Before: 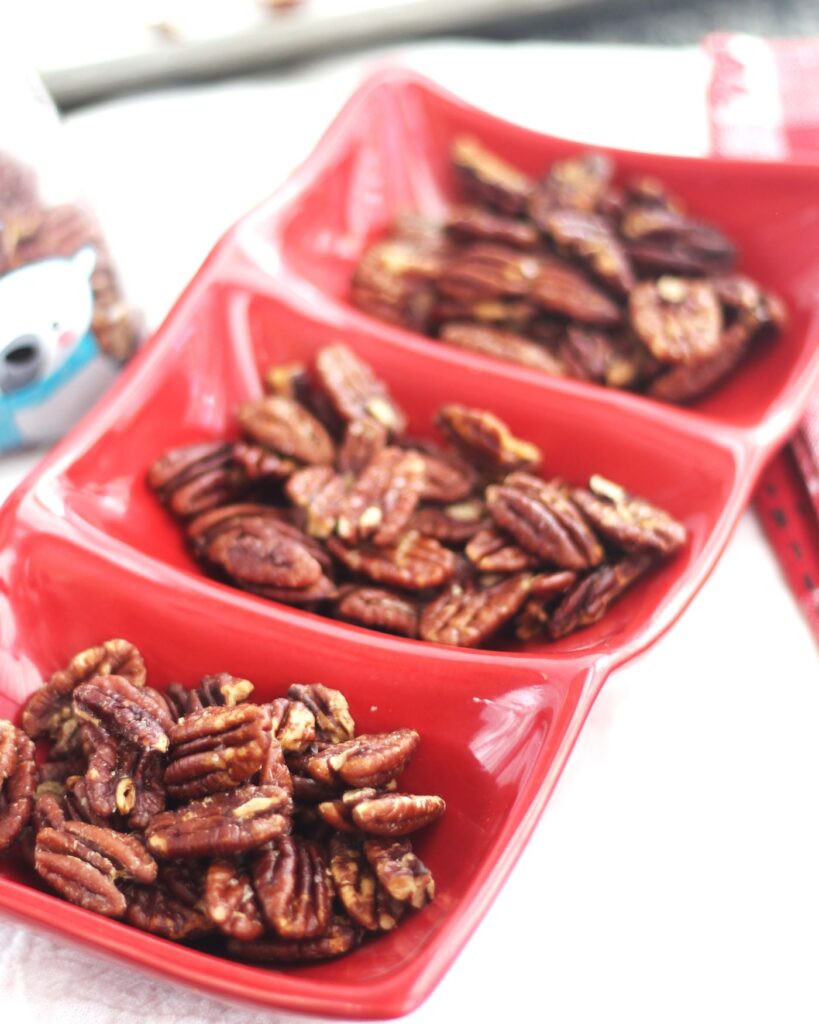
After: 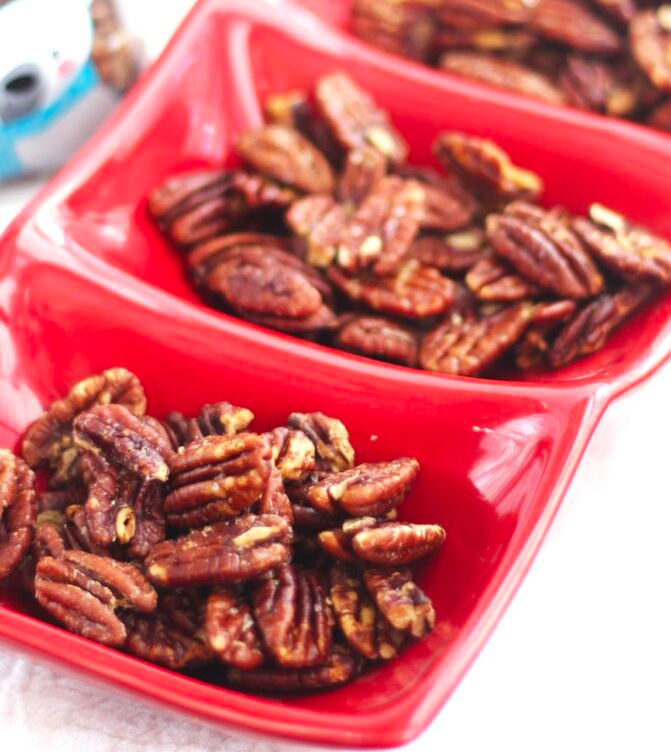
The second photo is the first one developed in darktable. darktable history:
color contrast: green-magenta contrast 1.2, blue-yellow contrast 1.2
crop: top 26.531%, right 17.959%
